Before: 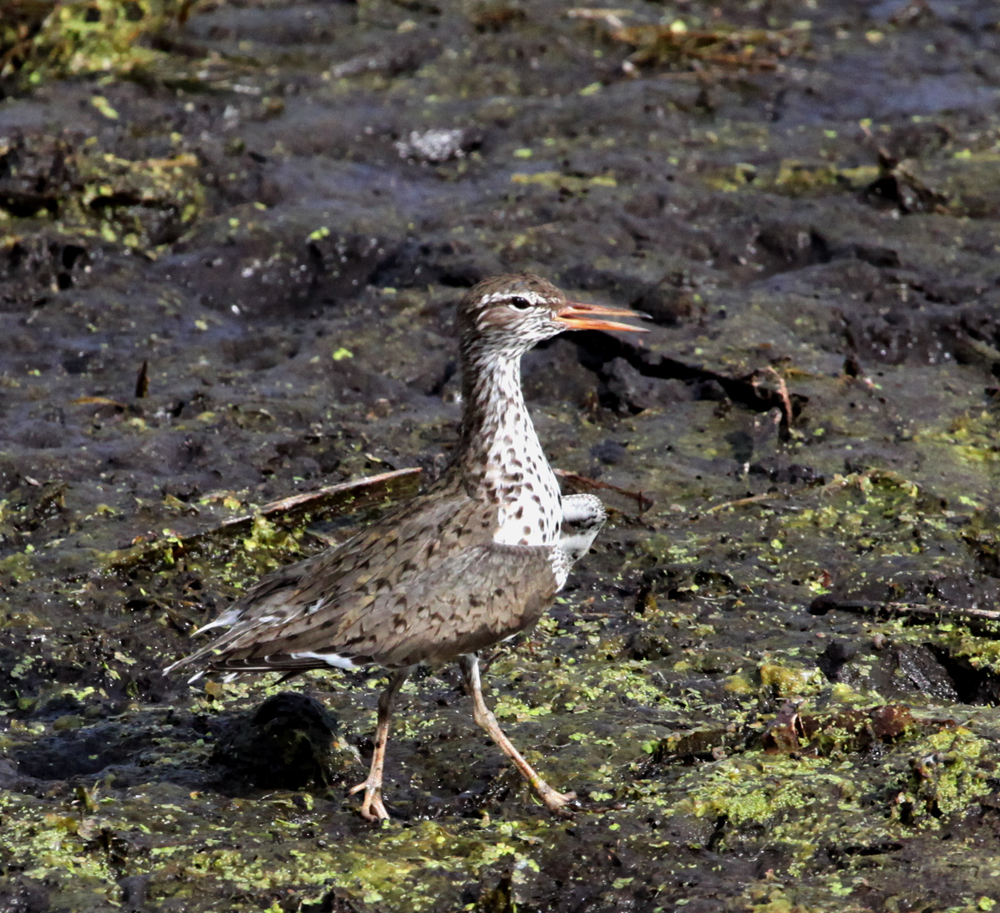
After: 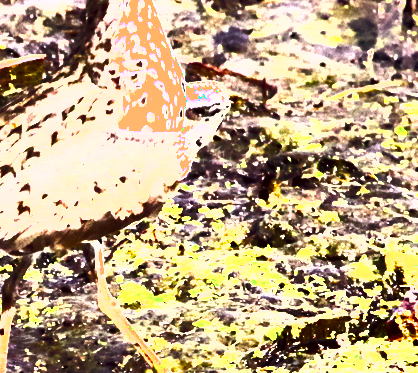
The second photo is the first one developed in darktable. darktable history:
color correction: highlights a* 10.2, highlights b* 9.74, shadows a* 8.8, shadows b* 7.88, saturation 0.779
shadows and highlights: white point adjustment 0.08, highlights -70.18, soften with gaussian
exposure: black level correction 0, exposure 1.2 EV, compensate highlight preservation false
crop: left 37.652%, top 45.326%, right 20.547%, bottom 13.735%
color balance rgb: highlights gain › chroma 1.079%, highlights gain › hue 53.08°, global offset › chroma 0.097%, global offset › hue 252.54°, perceptual saturation grading › global saturation 36.157%, perceptual saturation grading › shadows 35.563%, perceptual brilliance grading › global brilliance 29.294%, perceptual brilliance grading › highlights 49.38%, perceptual brilliance grading › mid-tones 49.847%, perceptual brilliance grading › shadows -21.3%, global vibrance 20%
